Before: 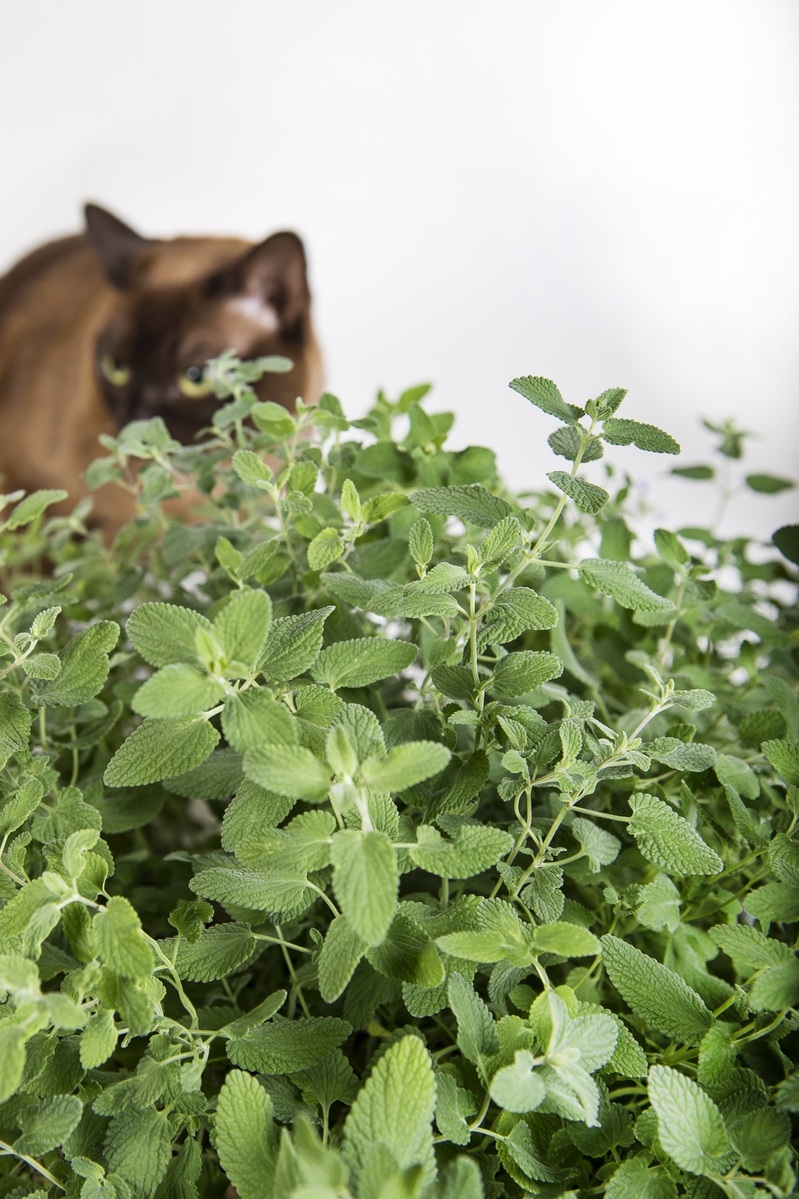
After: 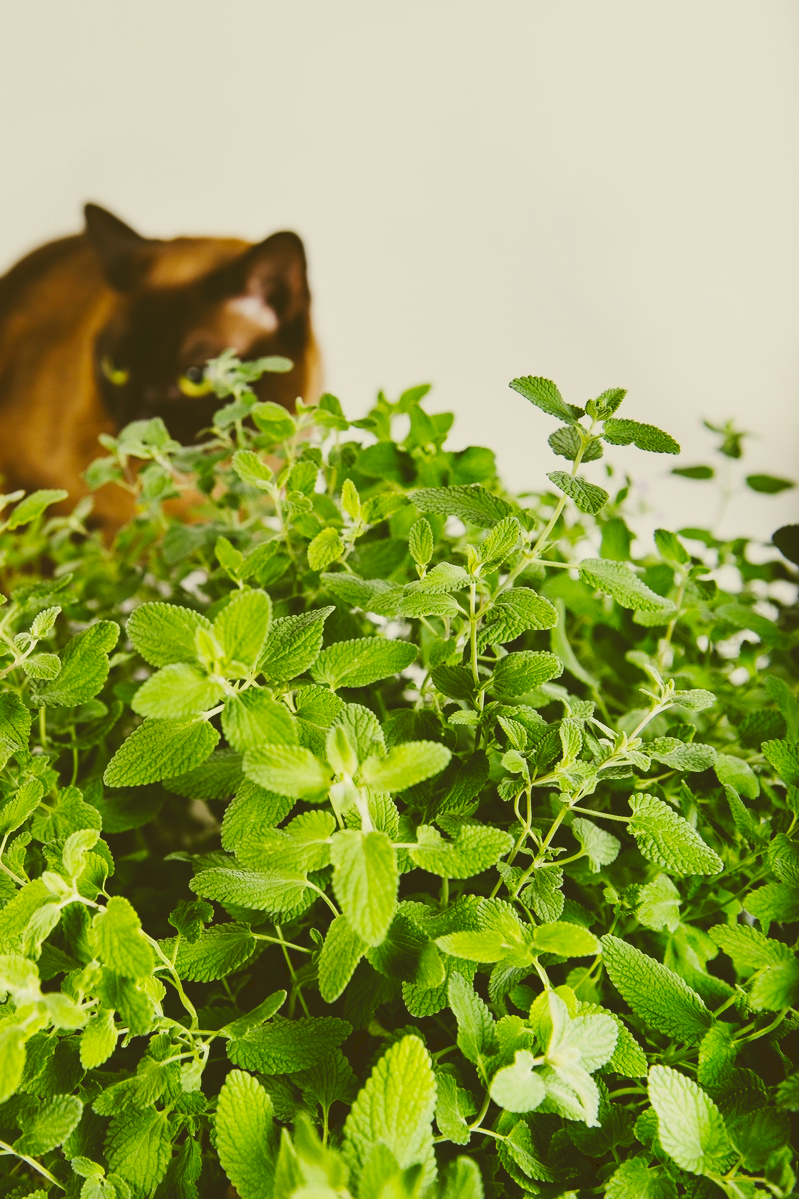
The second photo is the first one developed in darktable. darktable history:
graduated density: on, module defaults
color balance rgb: perceptual saturation grading › global saturation 25%, global vibrance 20%
tone curve: curves: ch0 [(0, 0) (0.003, 0.17) (0.011, 0.17) (0.025, 0.17) (0.044, 0.168) (0.069, 0.167) (0.1, 0.173) (0.136, 0.181) (0.177, 0.199) (0.224, 0.226) (0.277, 0.271) (0.335, 0.333) (0.399, 0.419) (0.468, 0.52) (0.543, 0.621) (0.623, 0.716) (0.709, 0.795) (0.801, 0.867) (0.898, 0.914) (1, 1)], preserve colors none
color correction: highlights a* -1.43, highlights b* 10.12, shadows a* 0.395, shadows b* 19.35
